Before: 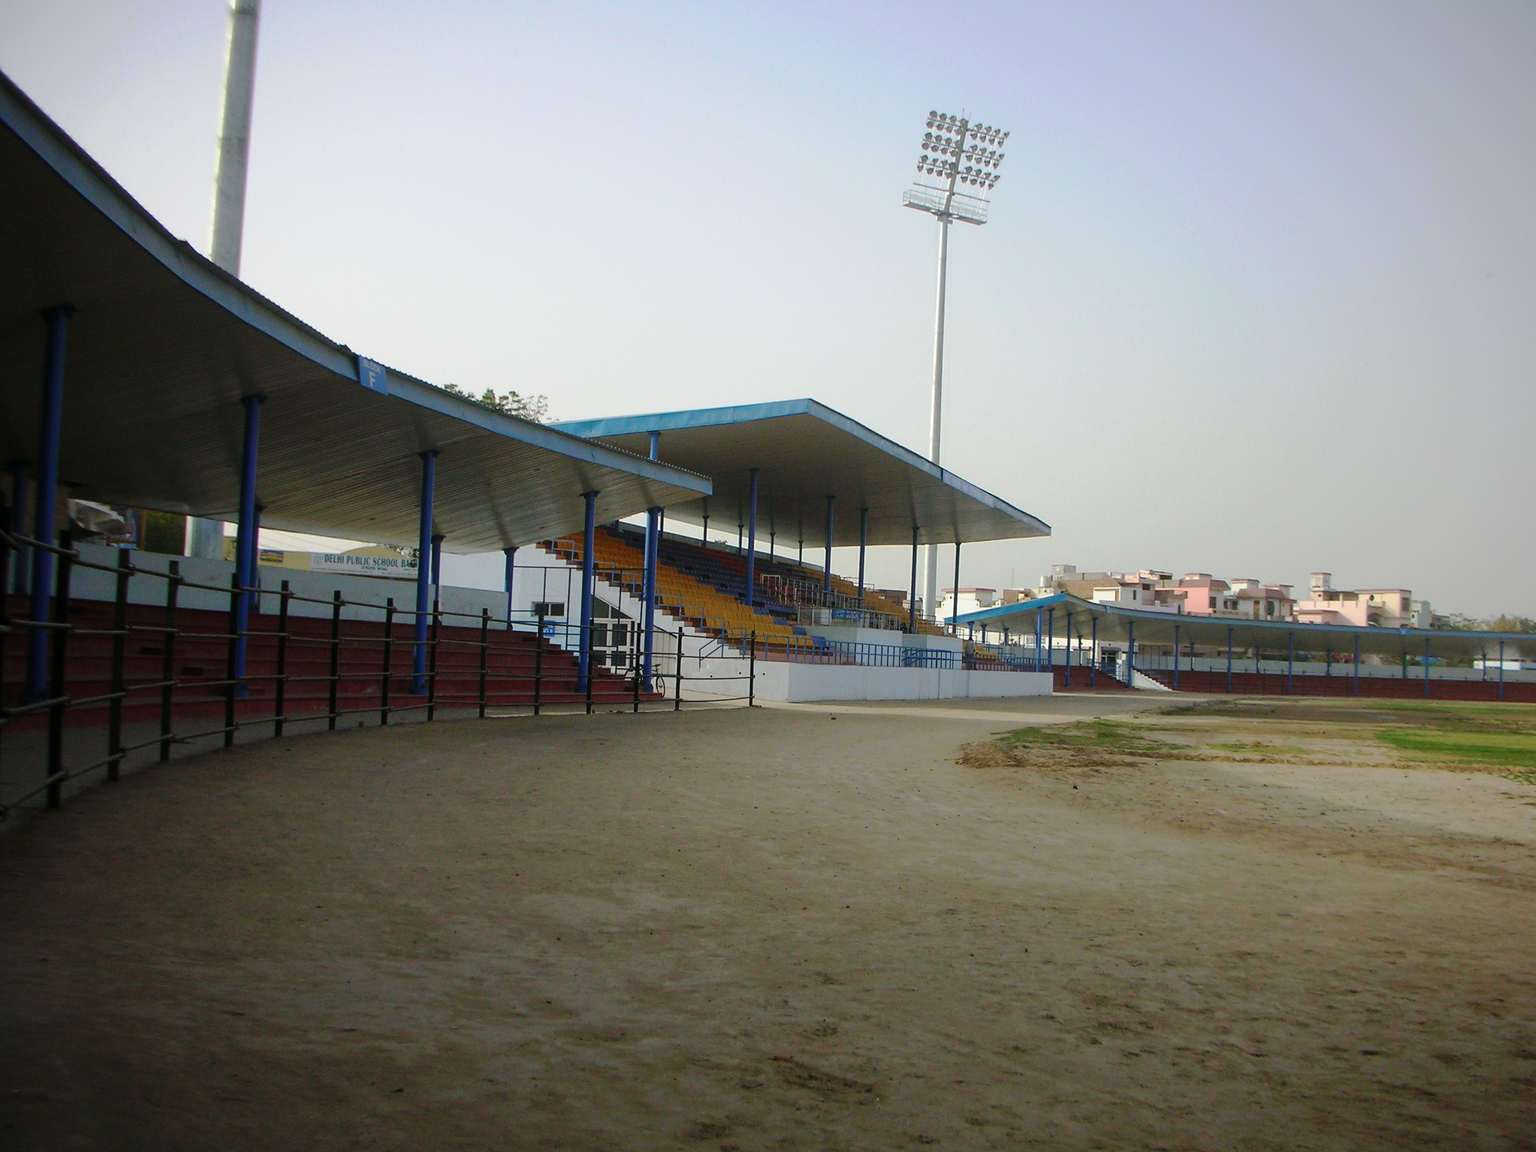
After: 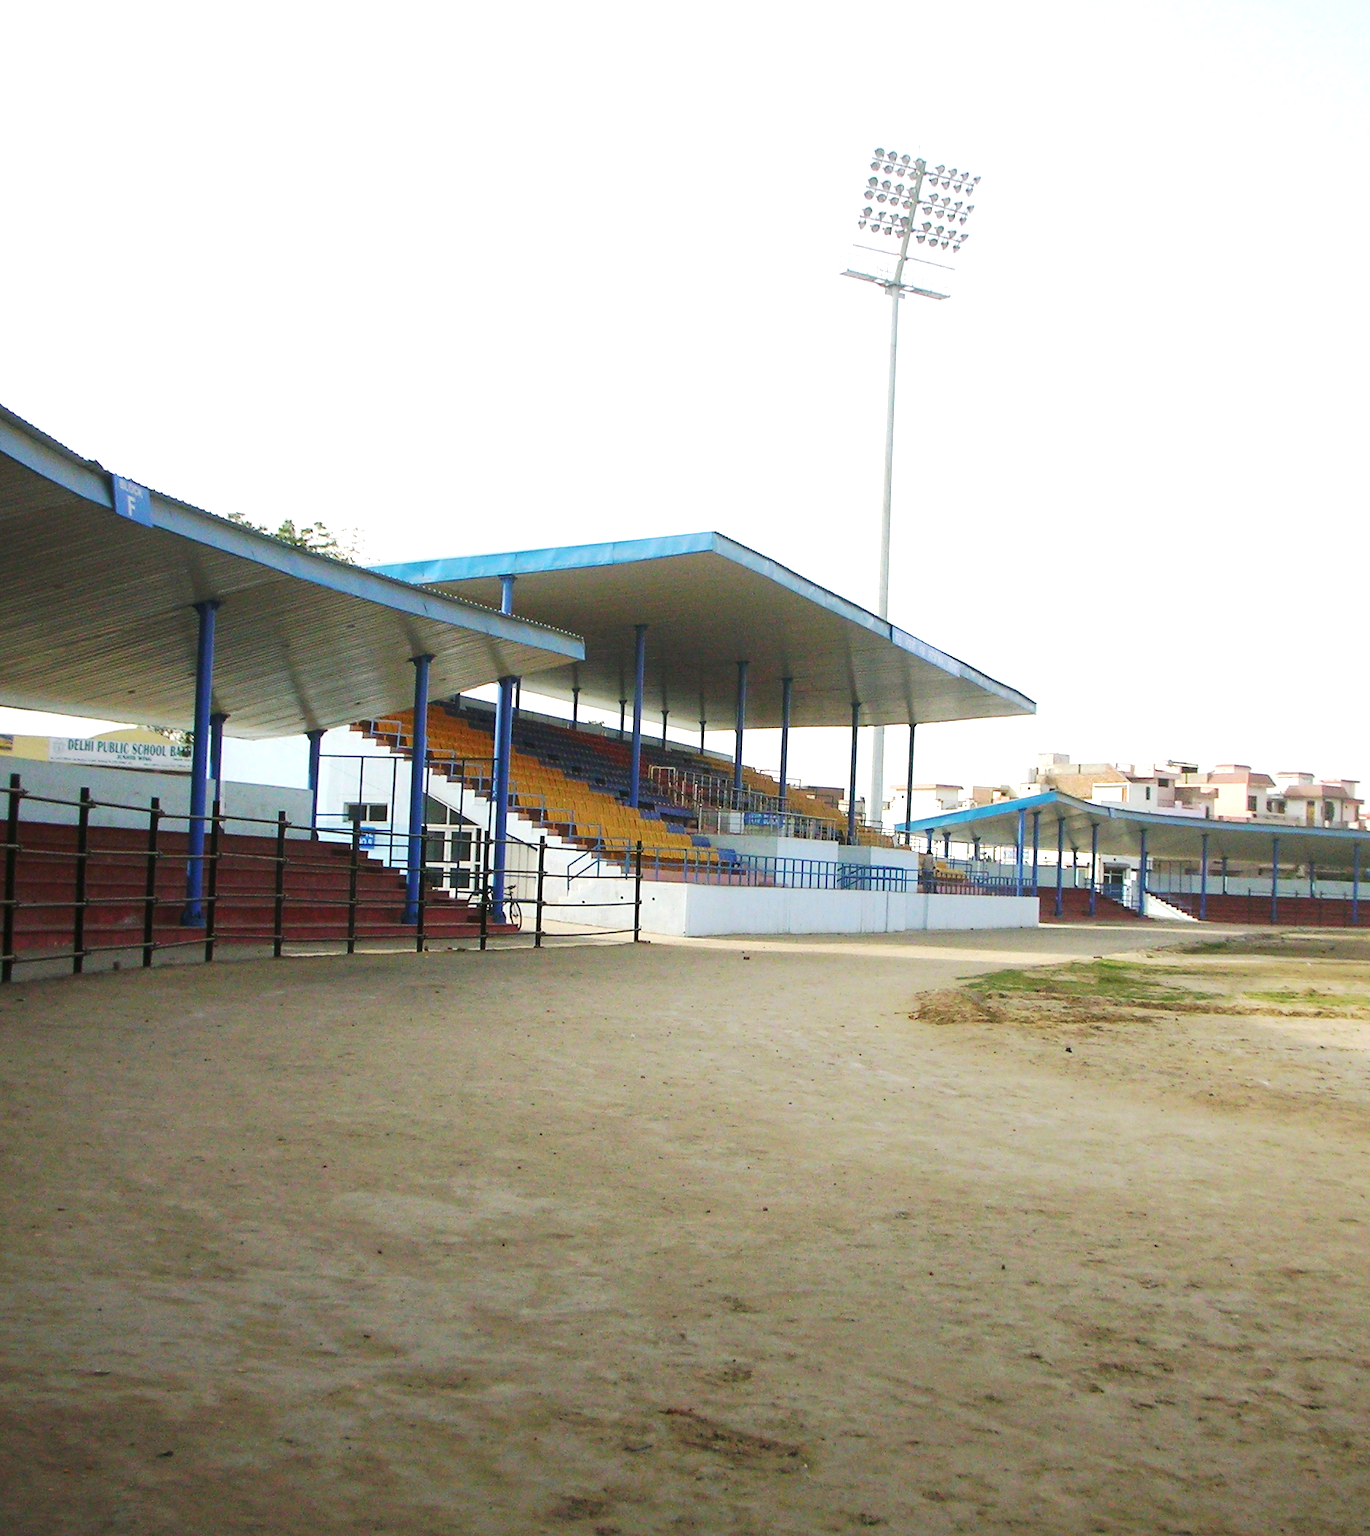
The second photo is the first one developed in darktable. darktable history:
crop and rotate: left 17.831%, right 15.201%
exposure: exposure 1.146 EV, compensate highlight preservation false
